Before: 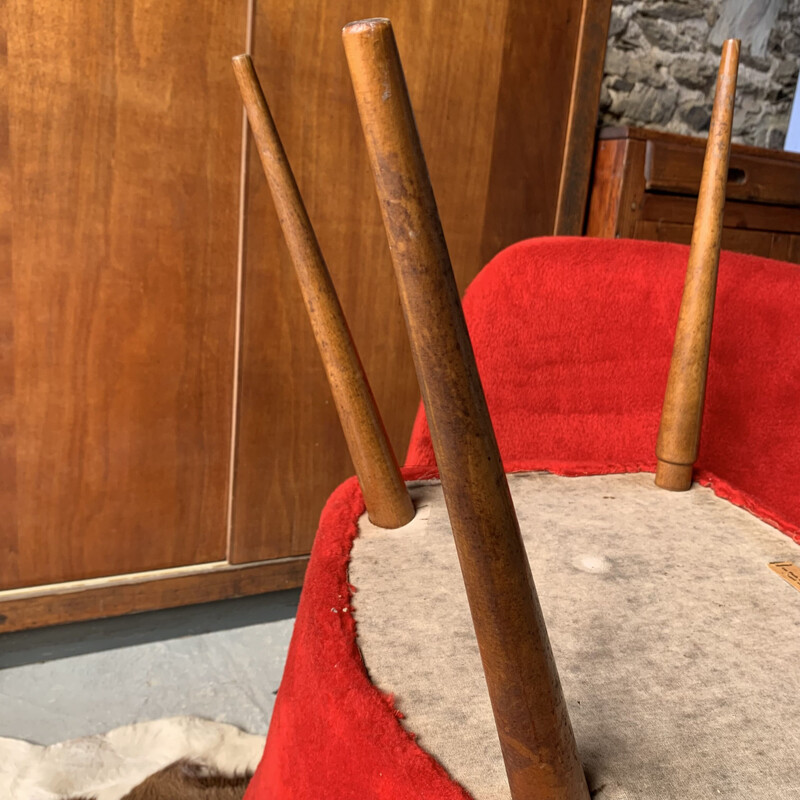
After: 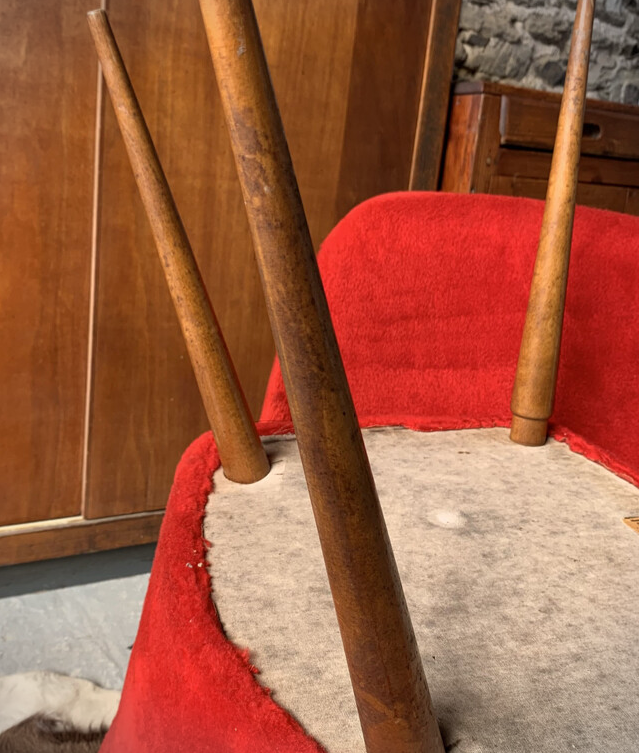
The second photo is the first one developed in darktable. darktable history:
vignetting: fall-off start 92.42%
crop and rotate: left 18.185%, top 5.767%, right 1.85%
